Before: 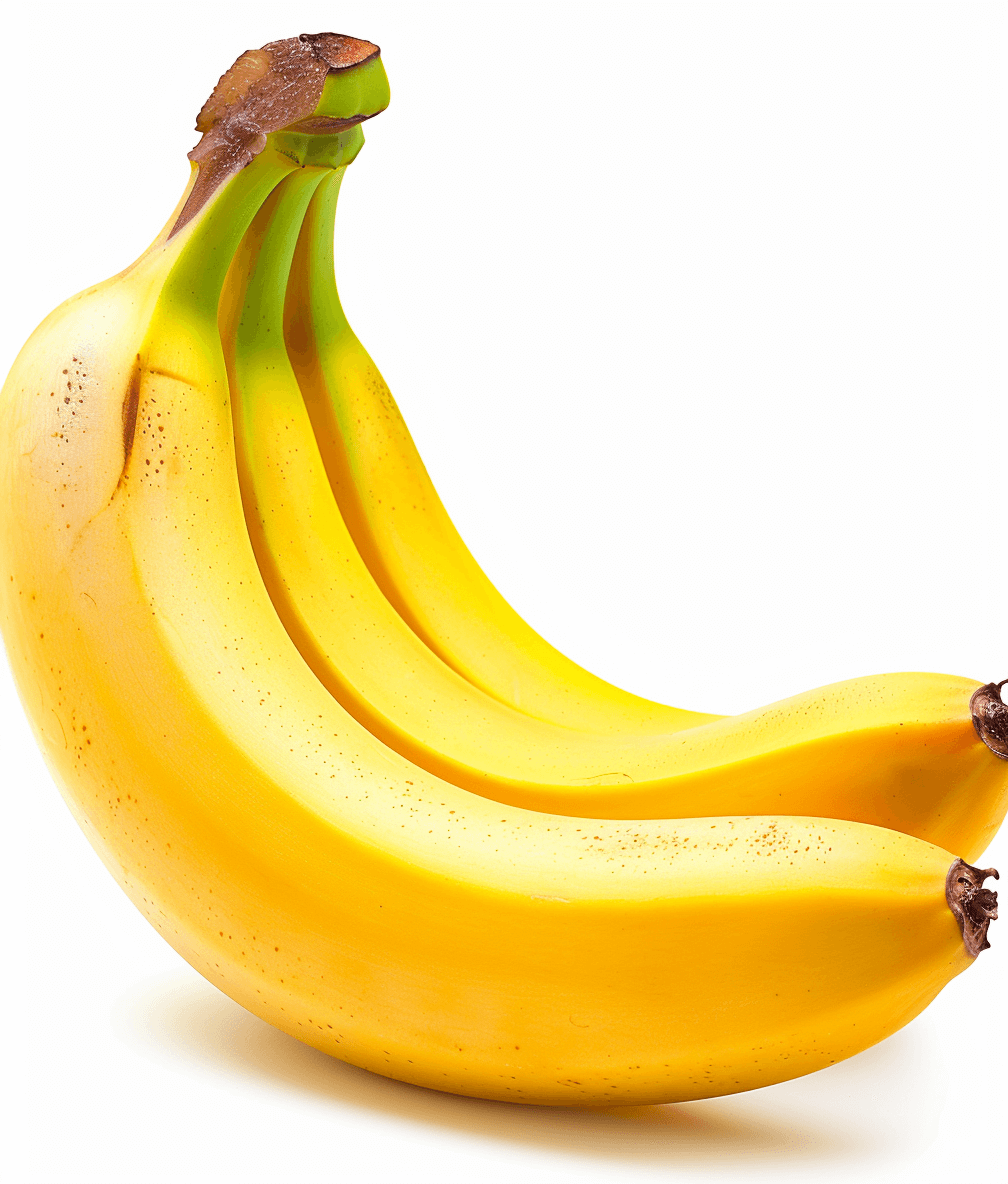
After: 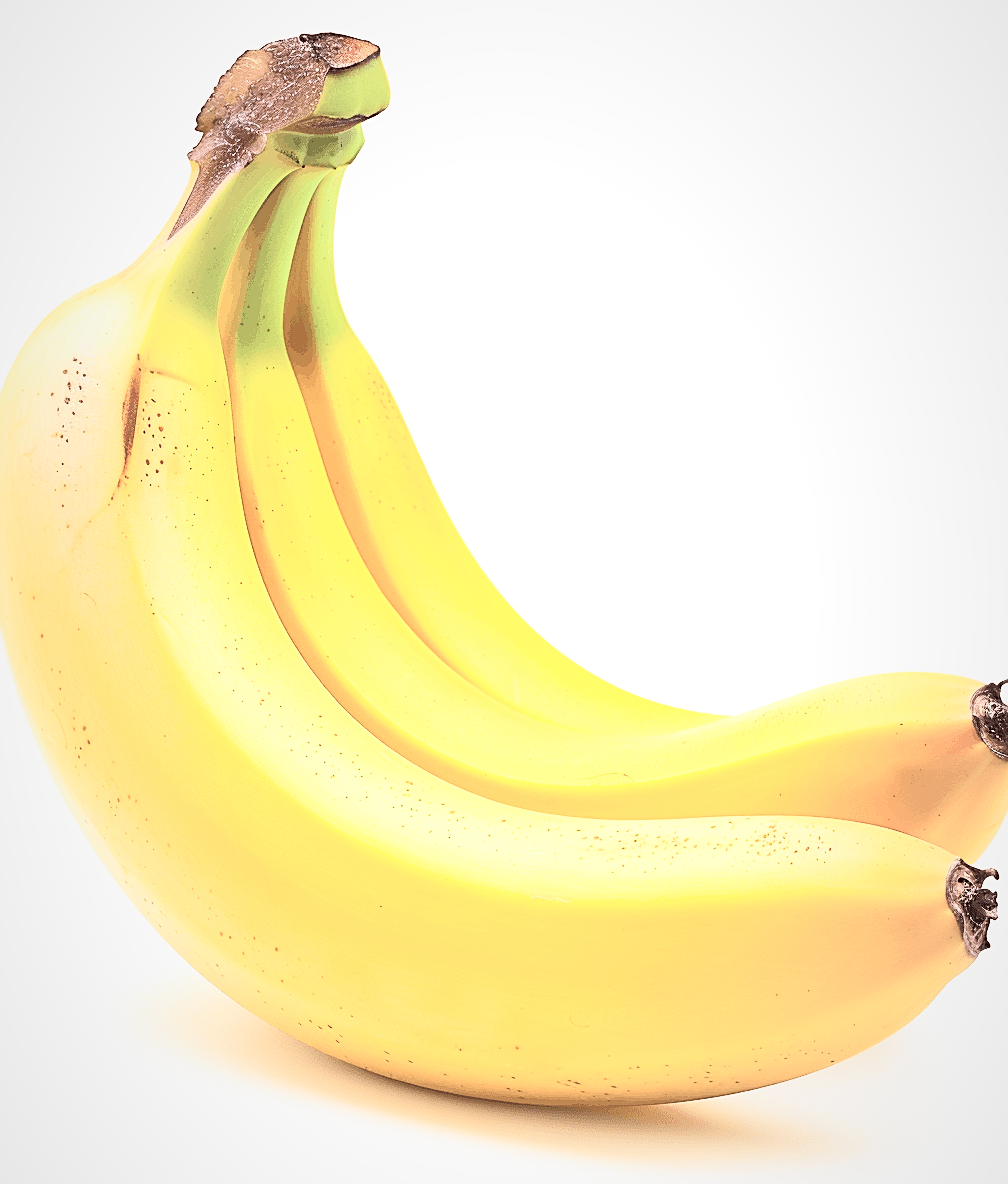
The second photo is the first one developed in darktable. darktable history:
vignetting: fall-off start 72.05%, fall-off radius 107.21%, brightness -0.262, width/height ratio 0.727
sharpen: on, module defaults
contrast brightness saturation: contrast 0.415, brightness 0.549, saturation -0.205
